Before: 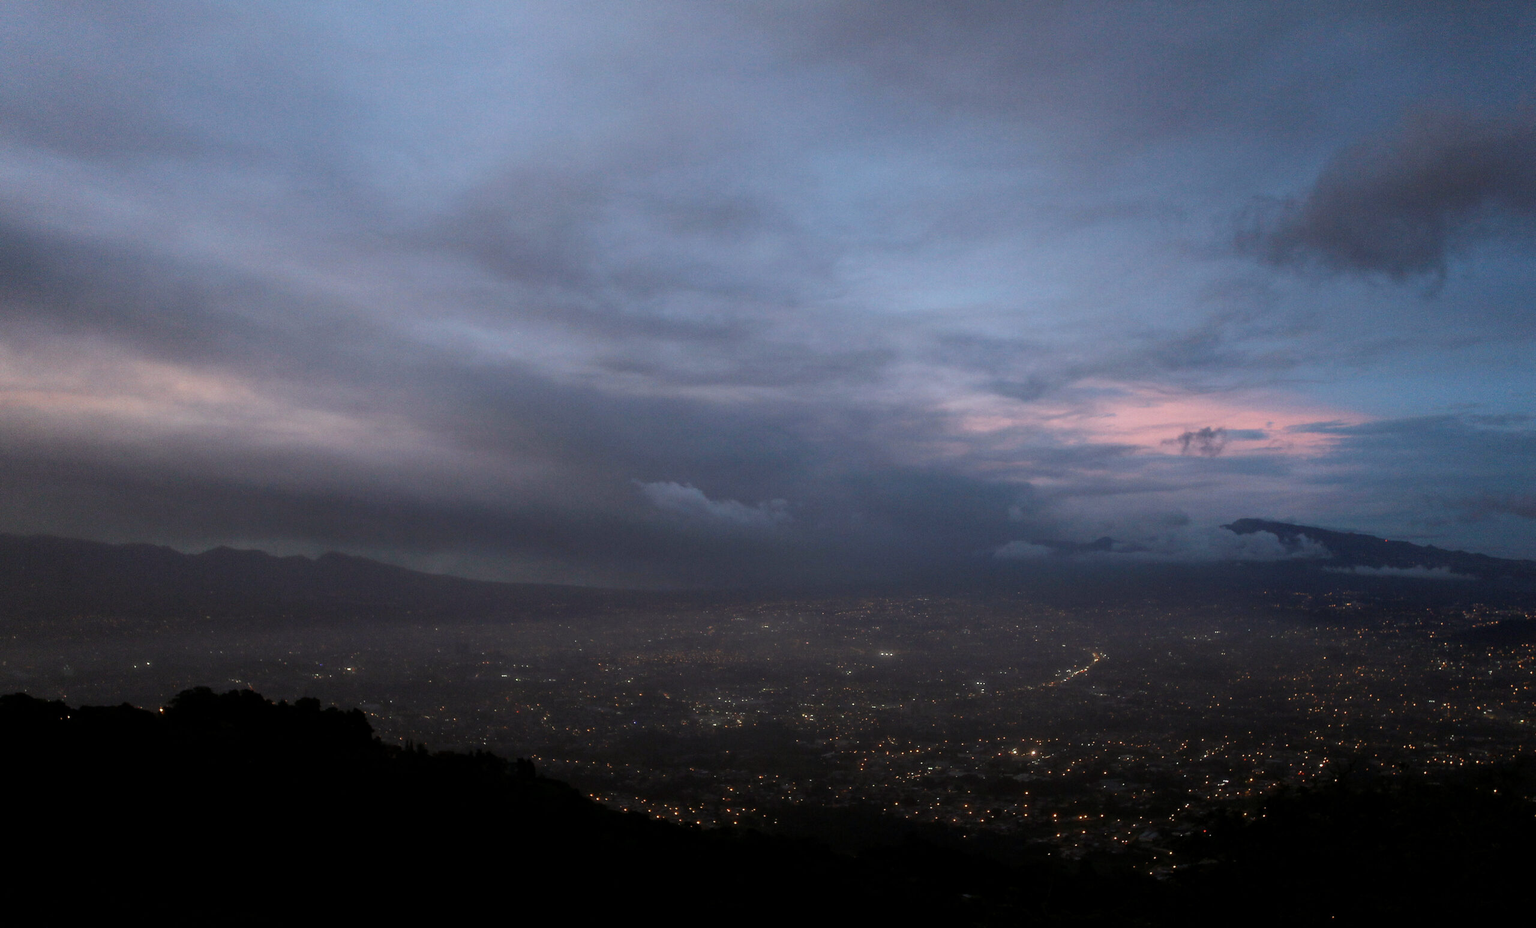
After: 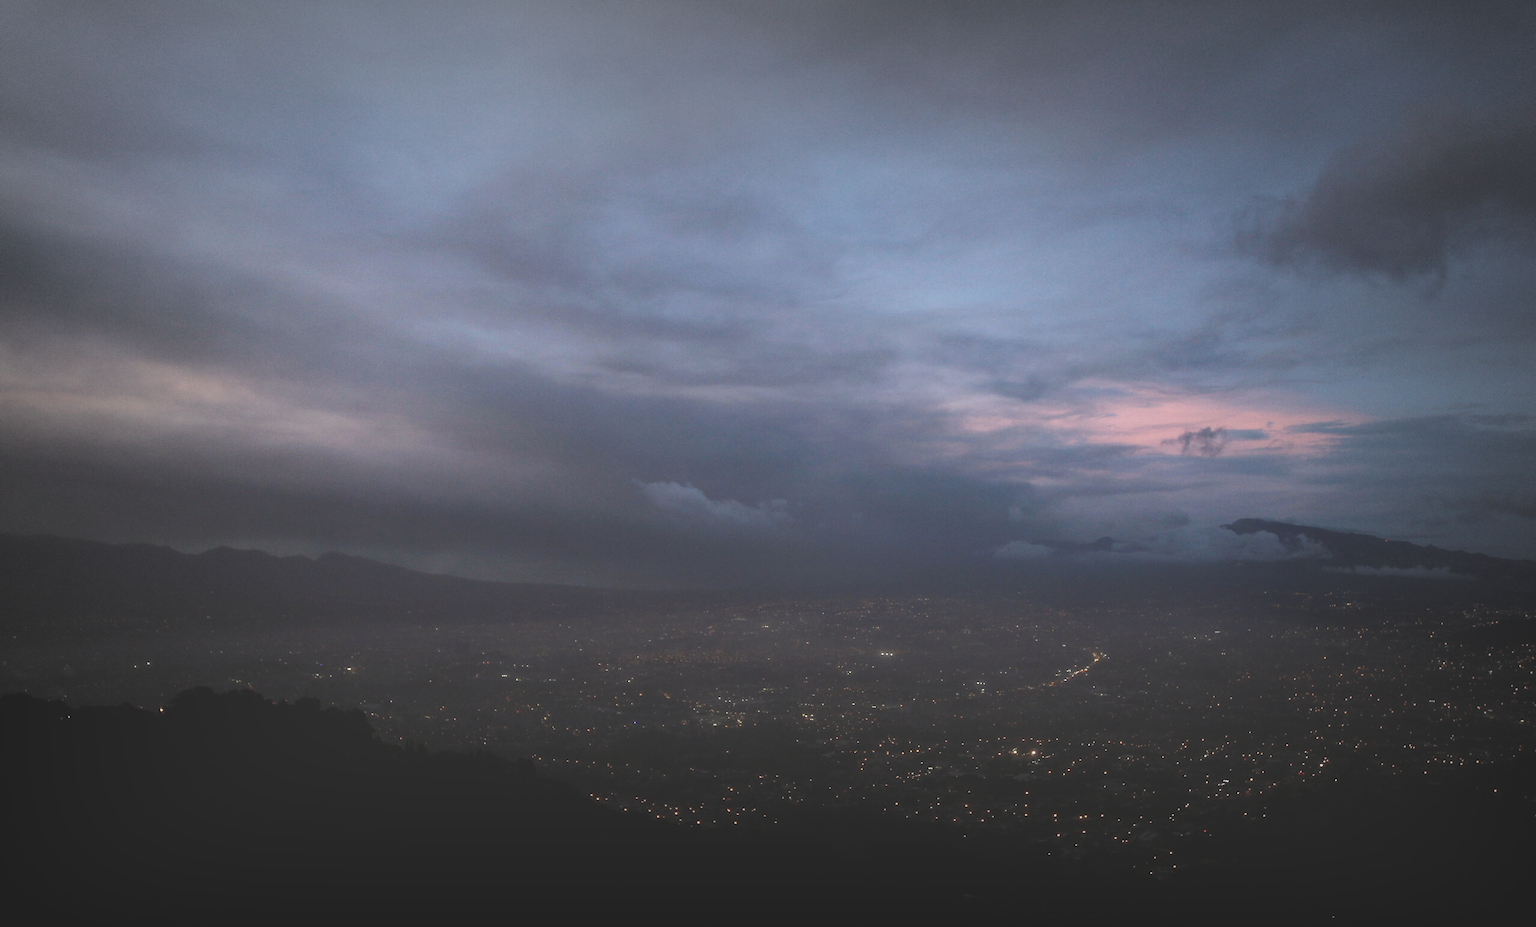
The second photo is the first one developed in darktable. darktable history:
vignetting: fall-off start 54.04%, automatic ratio true, width/height ratio 1.316, shape 0.229
exposure: black level correction -0.029, compensate highlight preservation false
